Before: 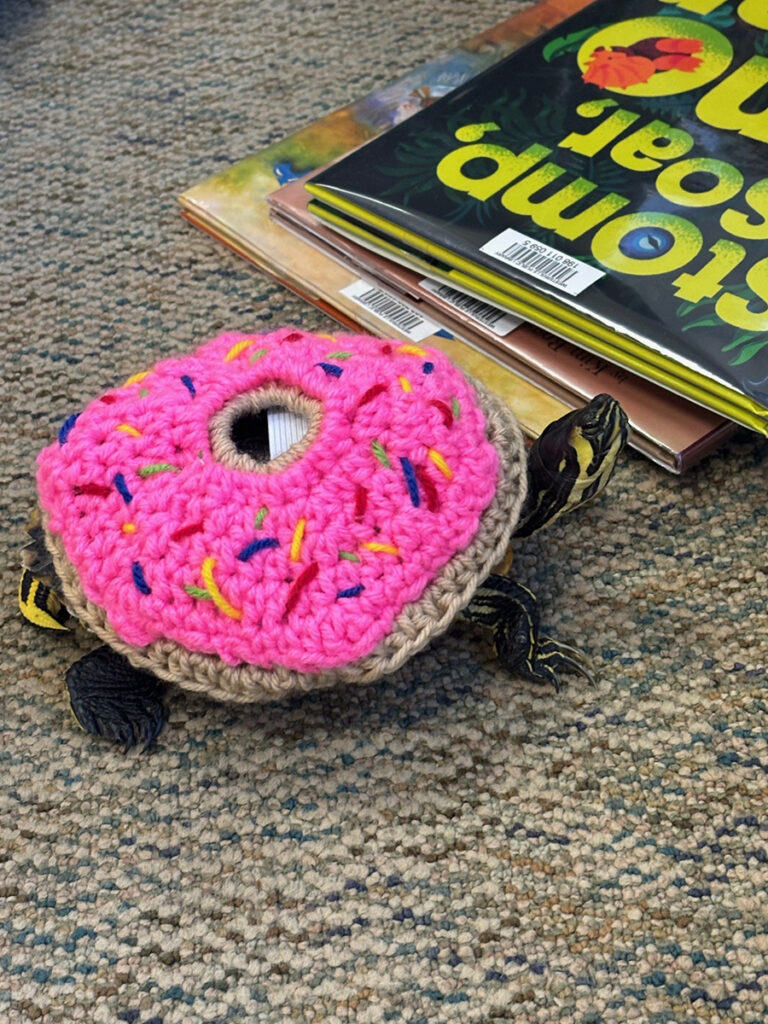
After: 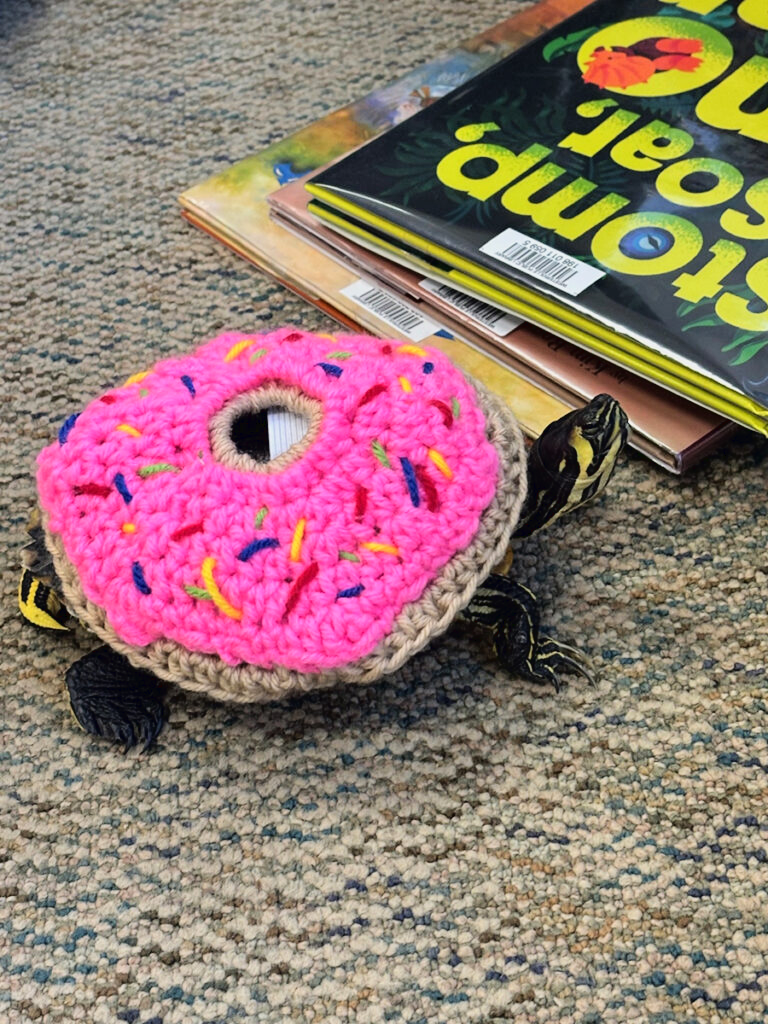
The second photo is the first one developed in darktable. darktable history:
tone curve: curves: ch0 [(0, 0.019) (0.066, 0.043) (0.189, 0.182) (0.368, 0.407) (0.501, 0.564) (0.677, 0.729) (0.851, 0.861) (0.997, 0.959)]; ch1 [(0, 0) (0.187, 0.121) (0.388, 0.346) (0.437, 0.409) (0.474, 0.472) (0.499, 0.501) (0.514, 0.515) (0.542, 0.557) (0.645, 0.686) (0.812, 0.856) (1, 1)]; ch2 [(0, 0) (0.246, 0.214) (0.421, 0.427) (0.459, 0.484) (0.5, 0.504) (0.518, 0.523) (0.529, 0.548) (0.56, 0.576) (0.607, 0.63) (0.744, 0.734) (0.867, 0.821) (0.993, 0.889)]
